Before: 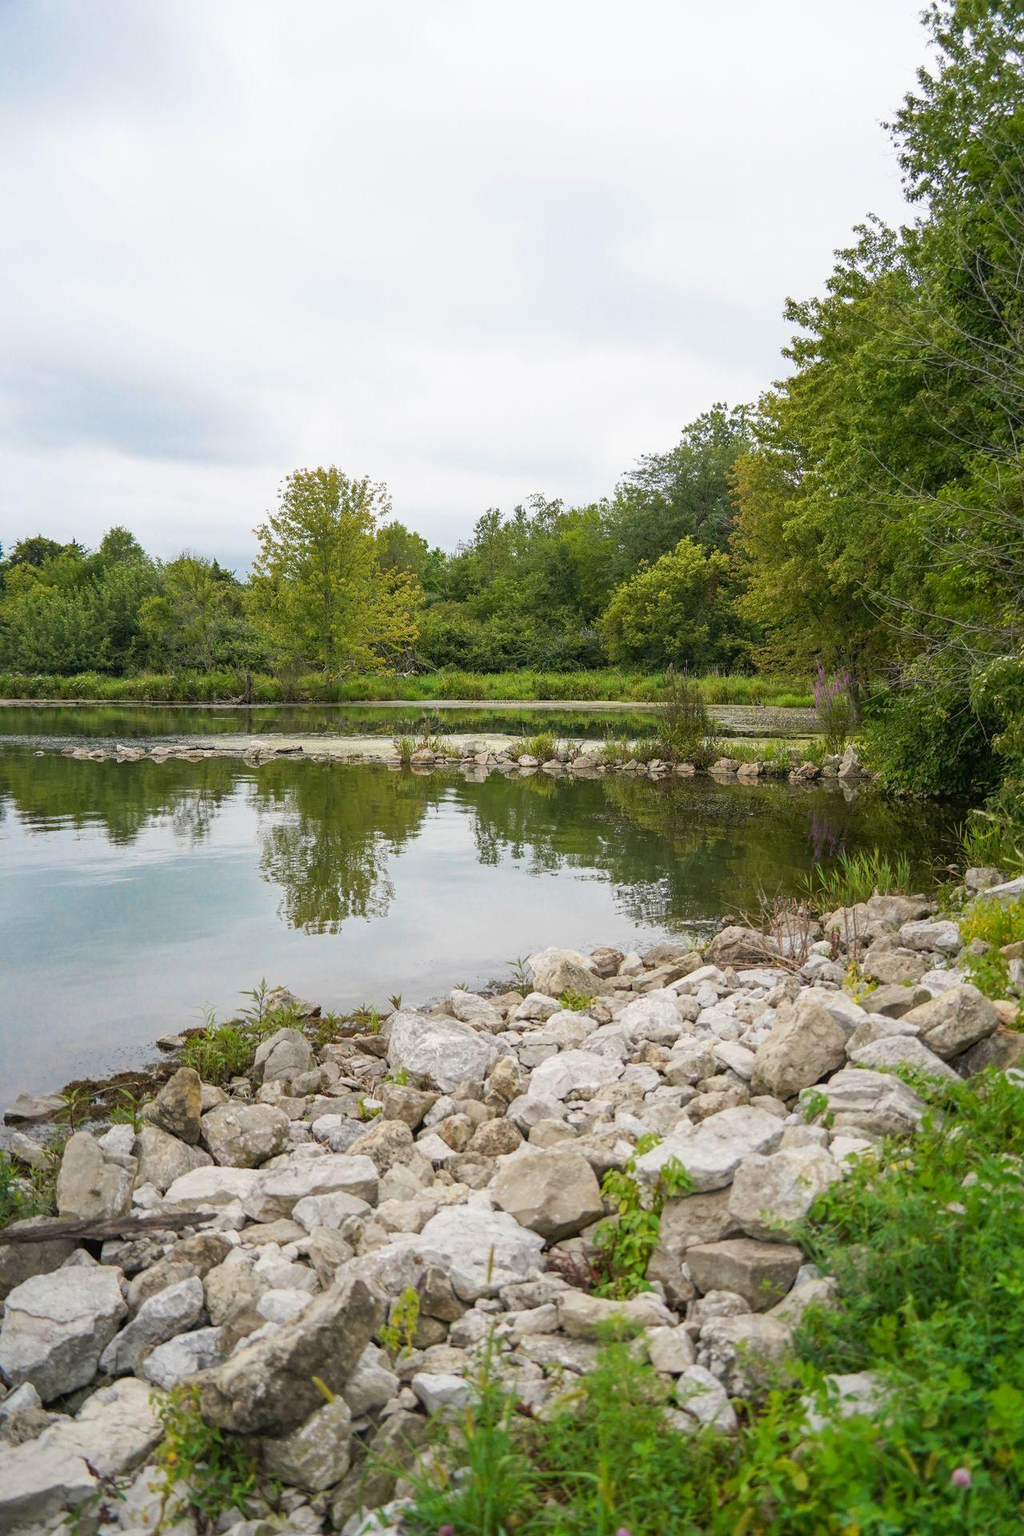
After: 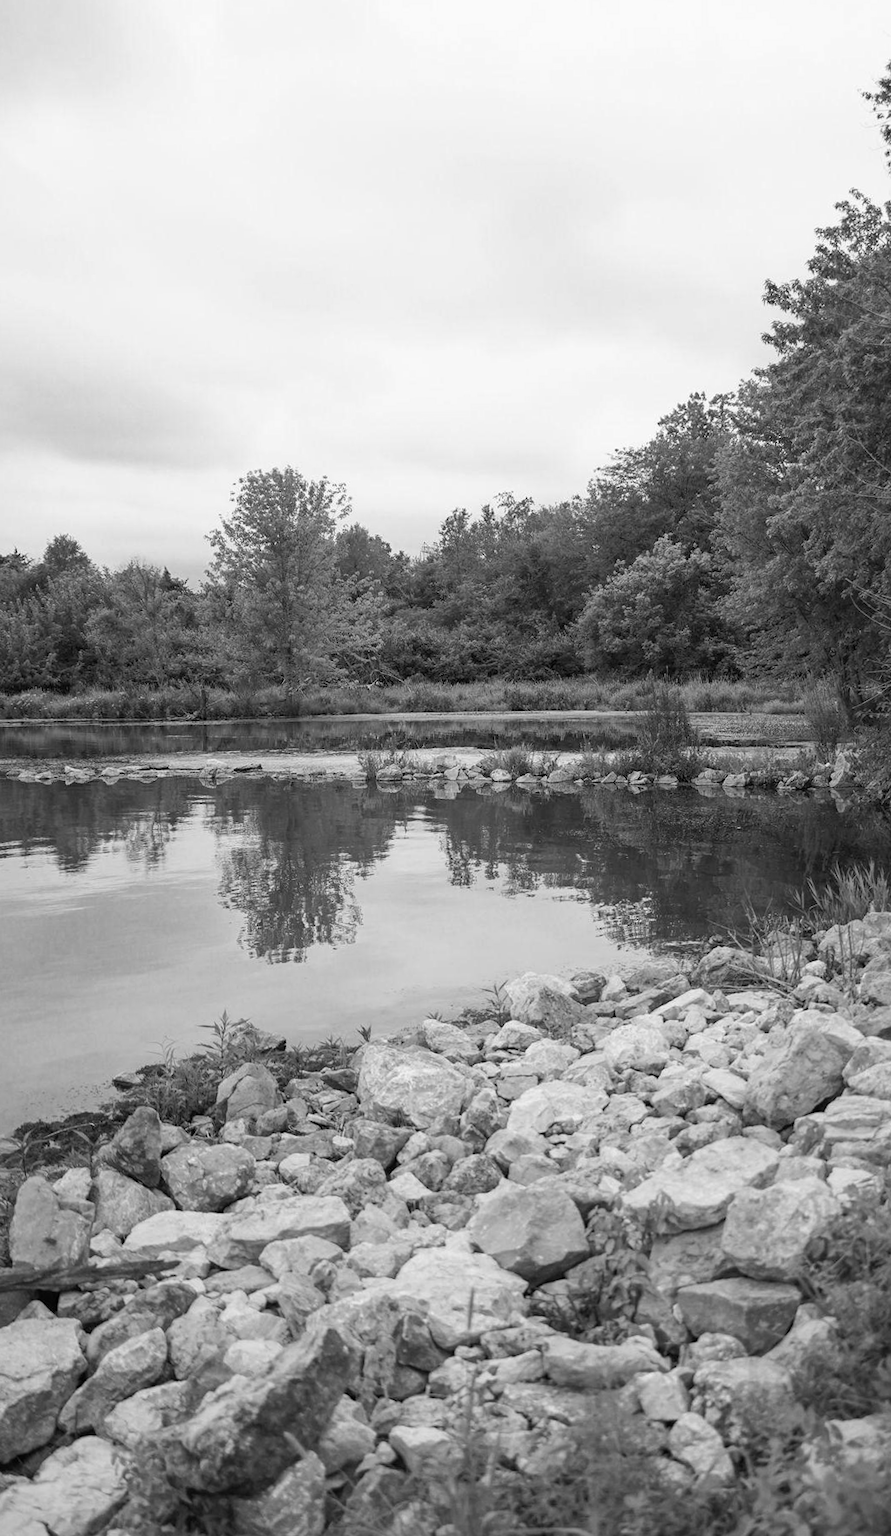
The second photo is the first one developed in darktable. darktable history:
crop and rotate: angle 1°, left 4.281%, top 0.642%, right 11.383%, bottom 2.486%
contrast brightness saturation: contrast 0.03, brightness -0.04
monochrome: size 1
